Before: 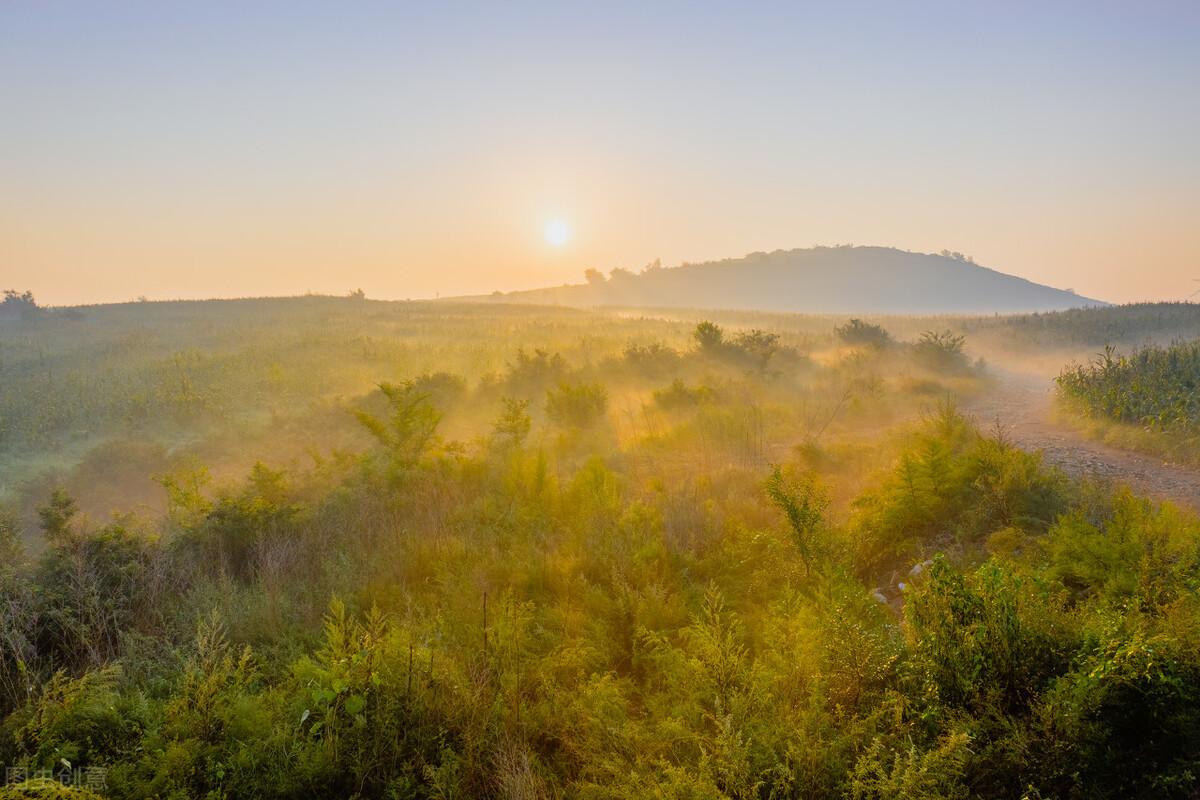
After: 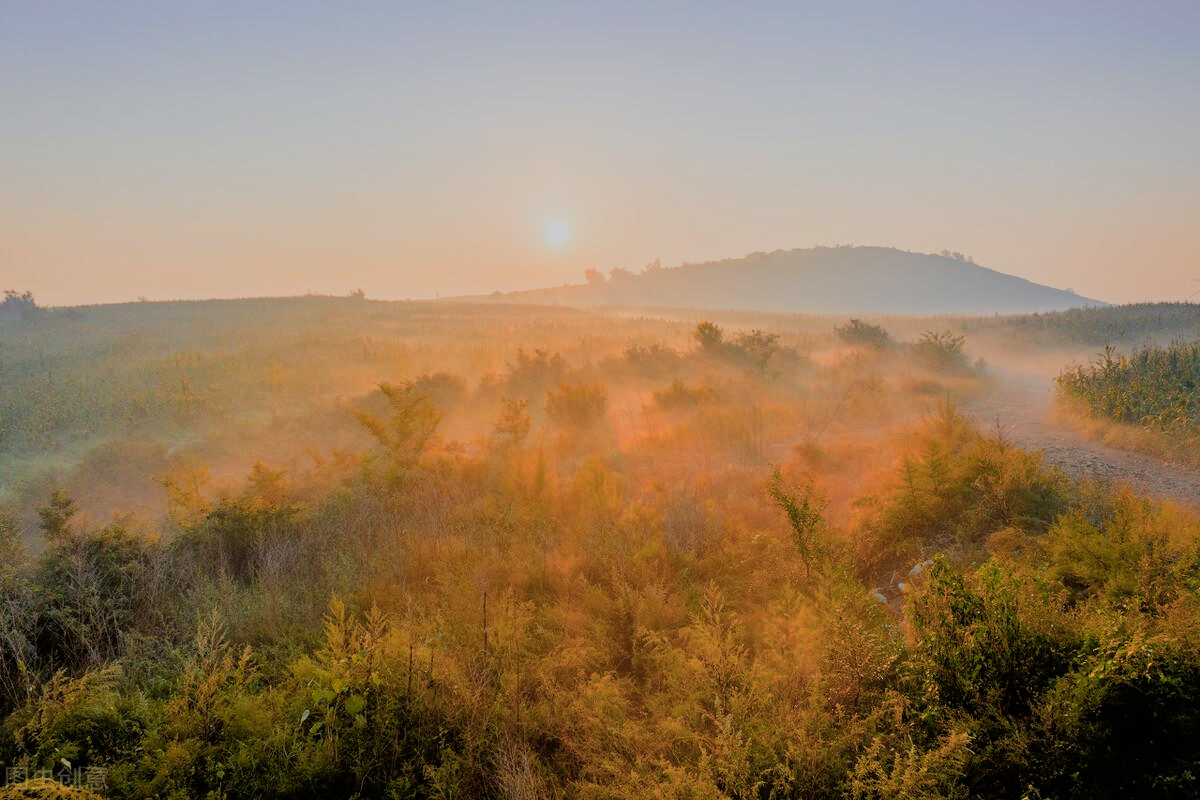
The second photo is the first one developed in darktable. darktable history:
filmic rgb: black relative exposure -7.65 EV, white relative exposure 4.56 EV, hardness 3.61
color zones: curves: ch1 [(0, 0.469) (0.072, 0.457) (0.243, 0.494) (0.429, 0.5) (0.571, 0.5) (0.714, 0.5) (0.857, 0.5) (1, 0.469)]; ch2 [(0, 0.499) (0.143, 0.467) (0.242, 0.436) (0.429, 0.493) (0.571, 0.5) (0.714, 0.5) (0.857, 0.5) (1, 0.499)], mix 27.57%
